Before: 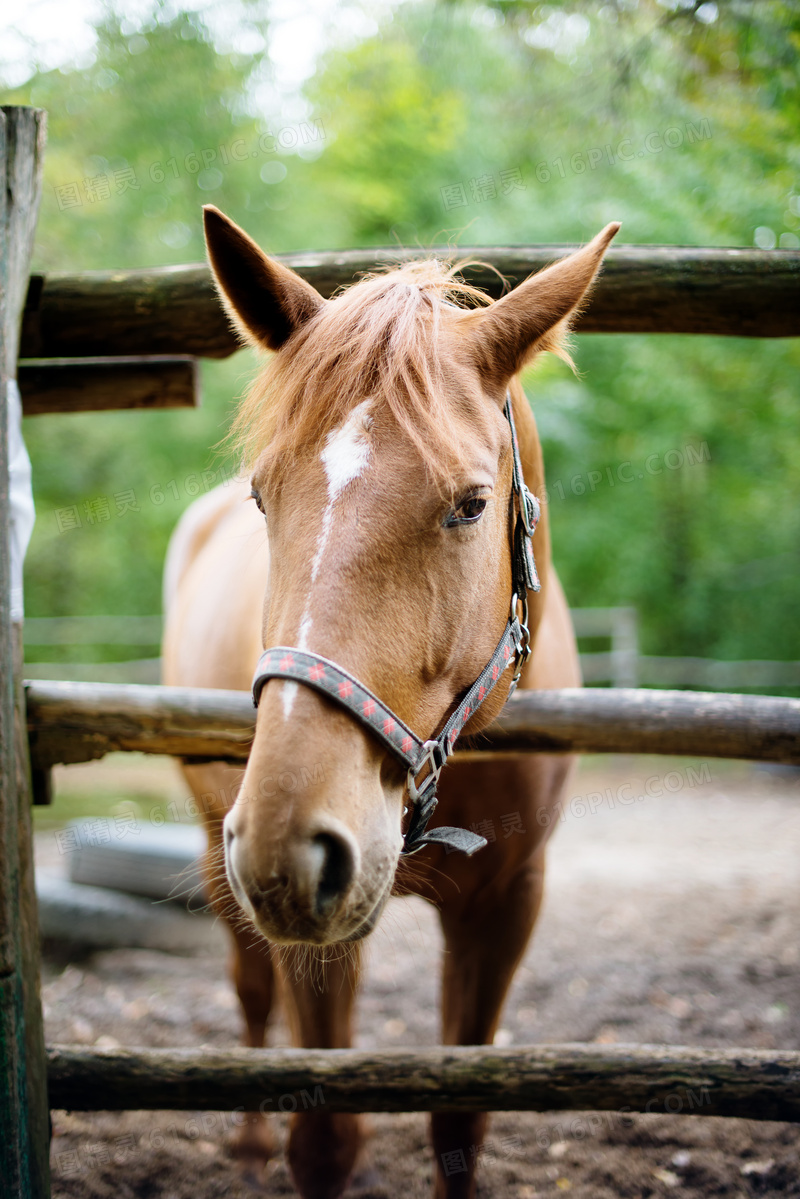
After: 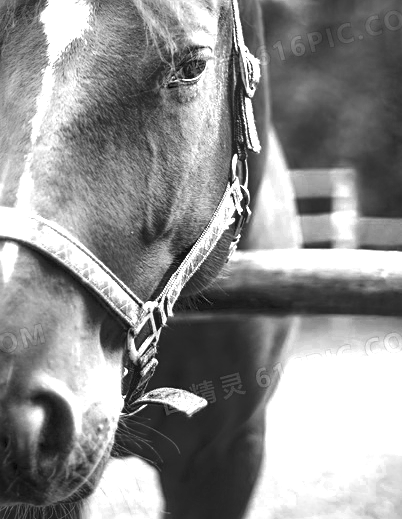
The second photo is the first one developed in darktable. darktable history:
sharpen: on, module defaults
color balance rgb: perceptual saturation grading › global saturation 35%, perceptual saturation grading › highlights -30%, perceptual saturation grading › shadows 35%, perceptual brilliance grading › global brilliance 3%, perceptual brilliance grading › highlights -3%, perceptual brilliance grading › shadows 3%
exposure: black level correction 0, exposure 1.625 EV, compensate exposure bias true, compensate highlight preservation false
local contrast: on, module defaults
crop: left 35.03%, top 36.625%, right 14.663%, bottom 20.057%
color zones: curves: ch0 [(0.287, 0.048) (0.493, 0.484) (0.737, 0.816)]; ch1 [(0, 0) (0.143, 0) (0.286, 0) (0.429, 0) (0.571, 0) (0.714, 0) (0.857, 0)]
vignetting: fall-off radius 60.65%
